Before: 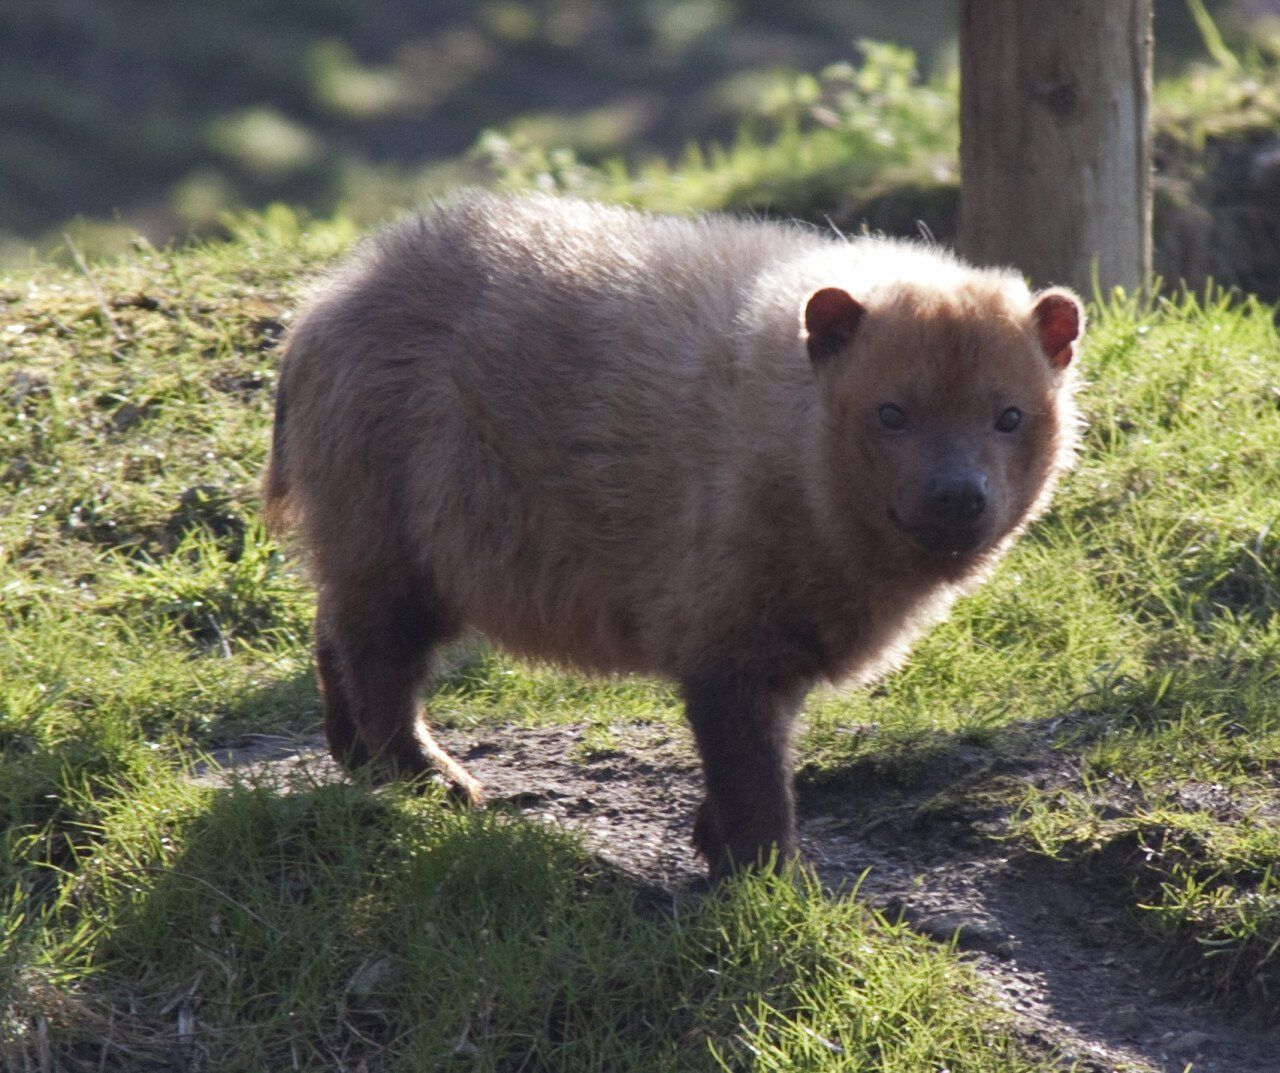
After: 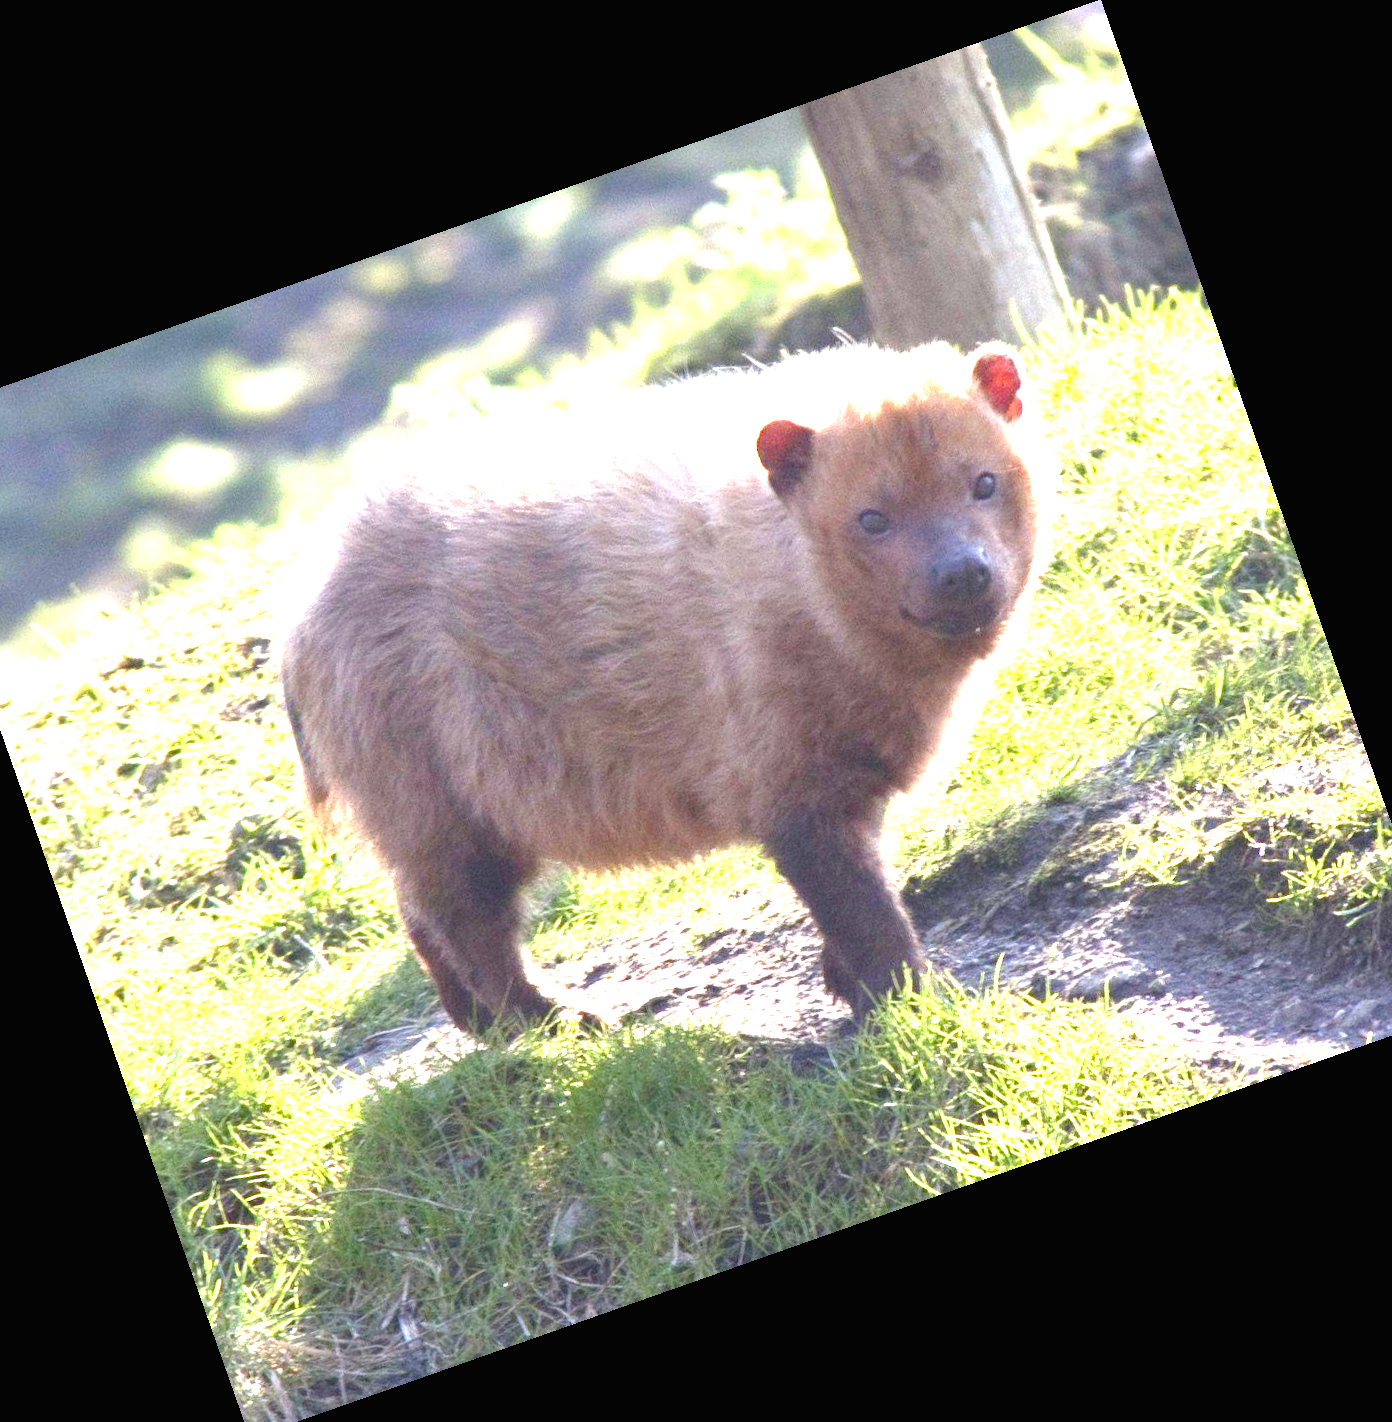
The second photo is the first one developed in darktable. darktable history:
color balance rgb: perceptual saturation grading › global saturation 35%, perceptual saturation grading › highlights -30%, perceptual saturation grading › shadows 35%, perceptual brilliance grading › global brilliance 3%, perceptual brilliance grading › highlights -3%, perceptual brilliance grading › shadows 3%
exposure: black level correction 0, exposure 2.327 EV, compensate exposure bias true, compensate highlight preservation false
crop and rotate: angle 19.43°, left 6.812%, right 4.125%, bottom 1.087%
